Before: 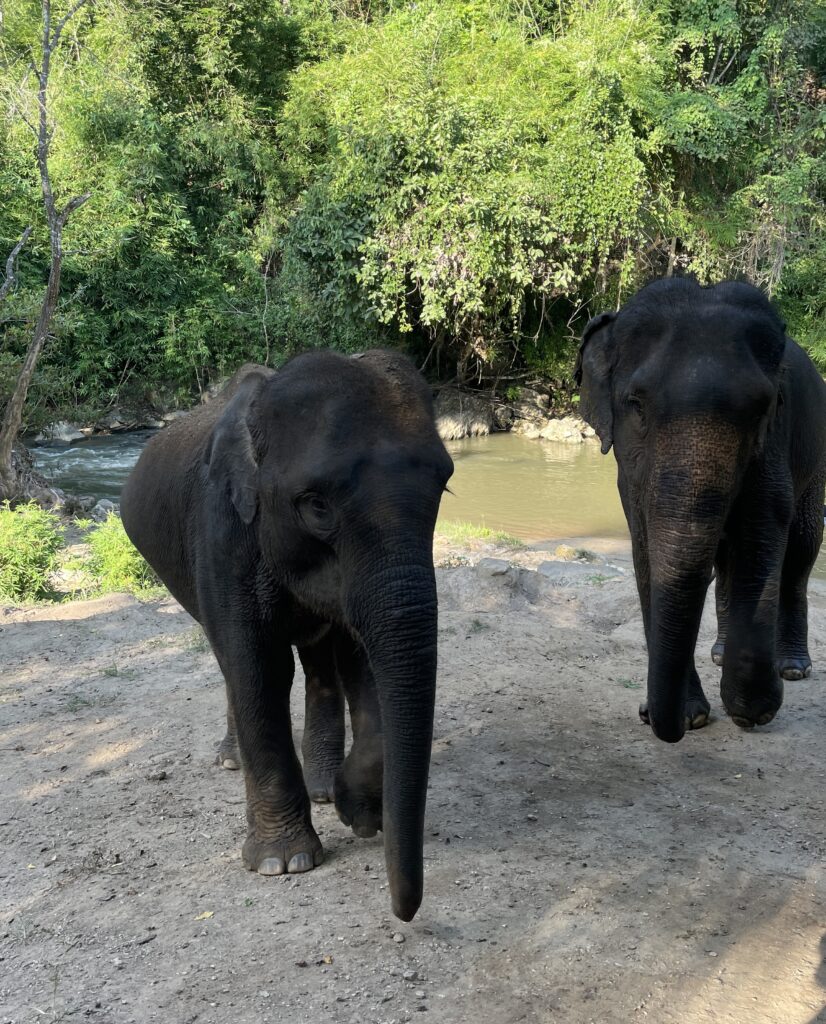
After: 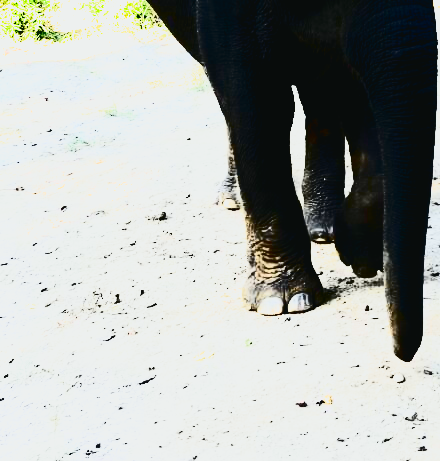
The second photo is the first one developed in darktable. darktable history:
crop and rotate: top 54.778%, right 46.61%, bottom 0.159%
tone curve: curves: ch0 [(0, 0.03) (0.113, 0.087) (0.207, 0.184) (0.515, 0.612) (0.712, 0.793) (1, 0.946)]; ch1 [(0, 0) (0.172, 0.123) (0.317, 0.279) (0.407, 0.401) (0.476, 0.482) (0.505, 0.499) (0.534, 0.534) (0.632, 0.645) (0.726, 0.745) (1, 1)]; ch2 [(0, 0) (0.411, 0.424) (0.505, 0.505) (0.521, 0.524) (0.541, 0.569) (0.65, 0.699) (1, 1)], color space Lab, independent channels, preserve colors none
contrast brightness saturation: contrast 0.93, brightness 0.2
filmic rgb: middle gray luminance 8.8%, black relative exposure -6.3 EV, white relative exposure 2.7 EV, threshold 6 EV, target black luminance 0%, hardness 4.74, latitude 73.47%, contrast 1.332, shadows ↔ highlights balance 10.13%, add noise in highlights 0, preserve chrominance no, color science v3 (2019), use custom middle-gray values true, iterations of high-quality reconstruction 0, contrast in highlights soft, enable highlight reconstruction true
